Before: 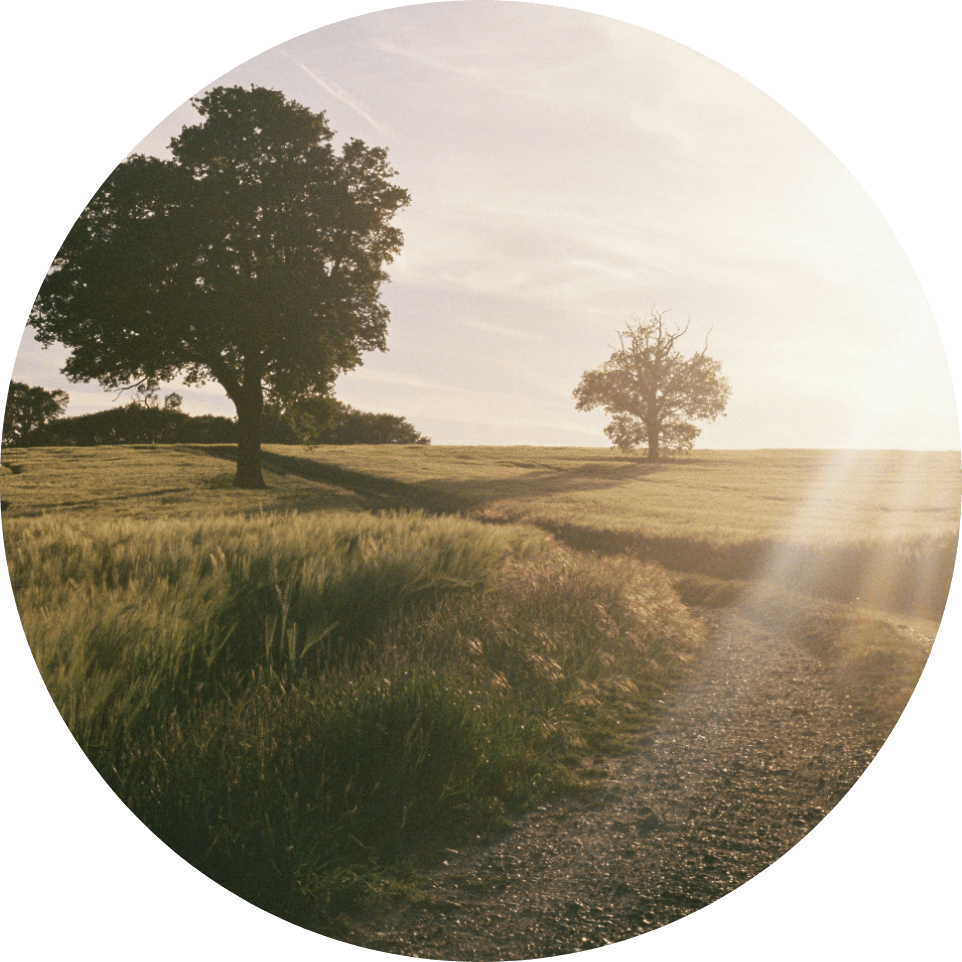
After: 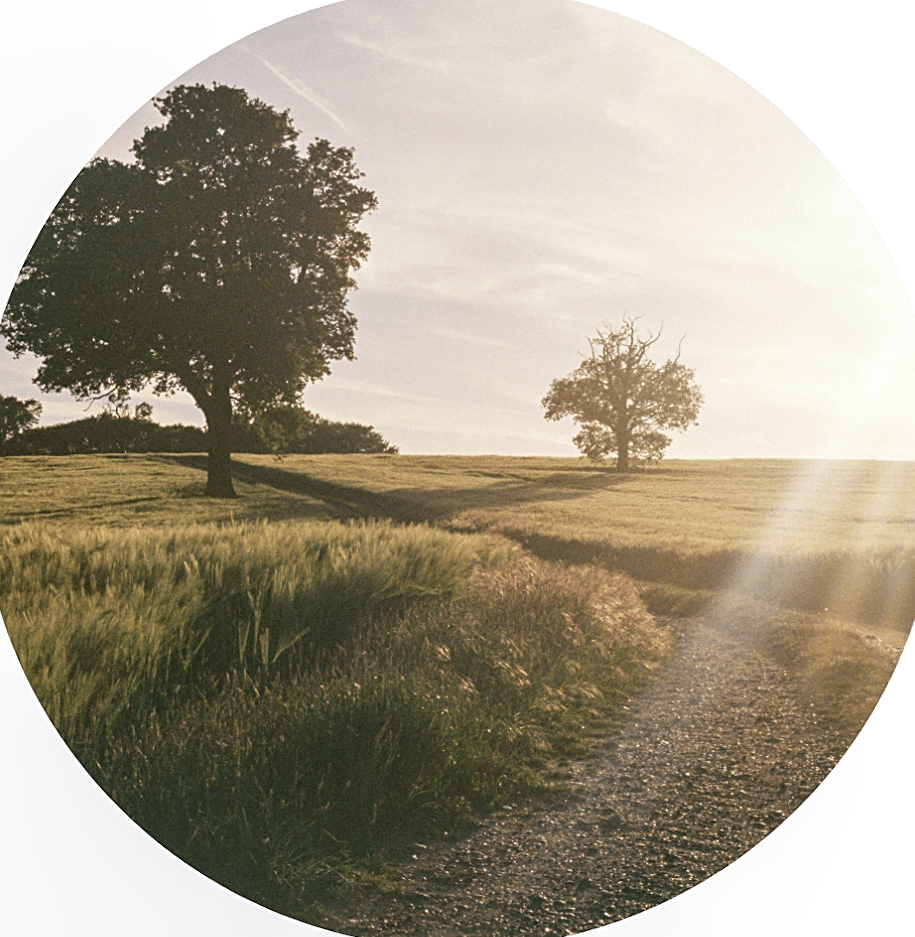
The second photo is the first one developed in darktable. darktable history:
rotate and perspective: rotation 0.074°, lens shift (vertical) 0.096, lens shift (horizontal) -0.041, crop left 0.043, crop right 0.952, crop top 0.024, crop bottom 0.979
local contrast: on, module defaults
sharpen: on, module defaults
